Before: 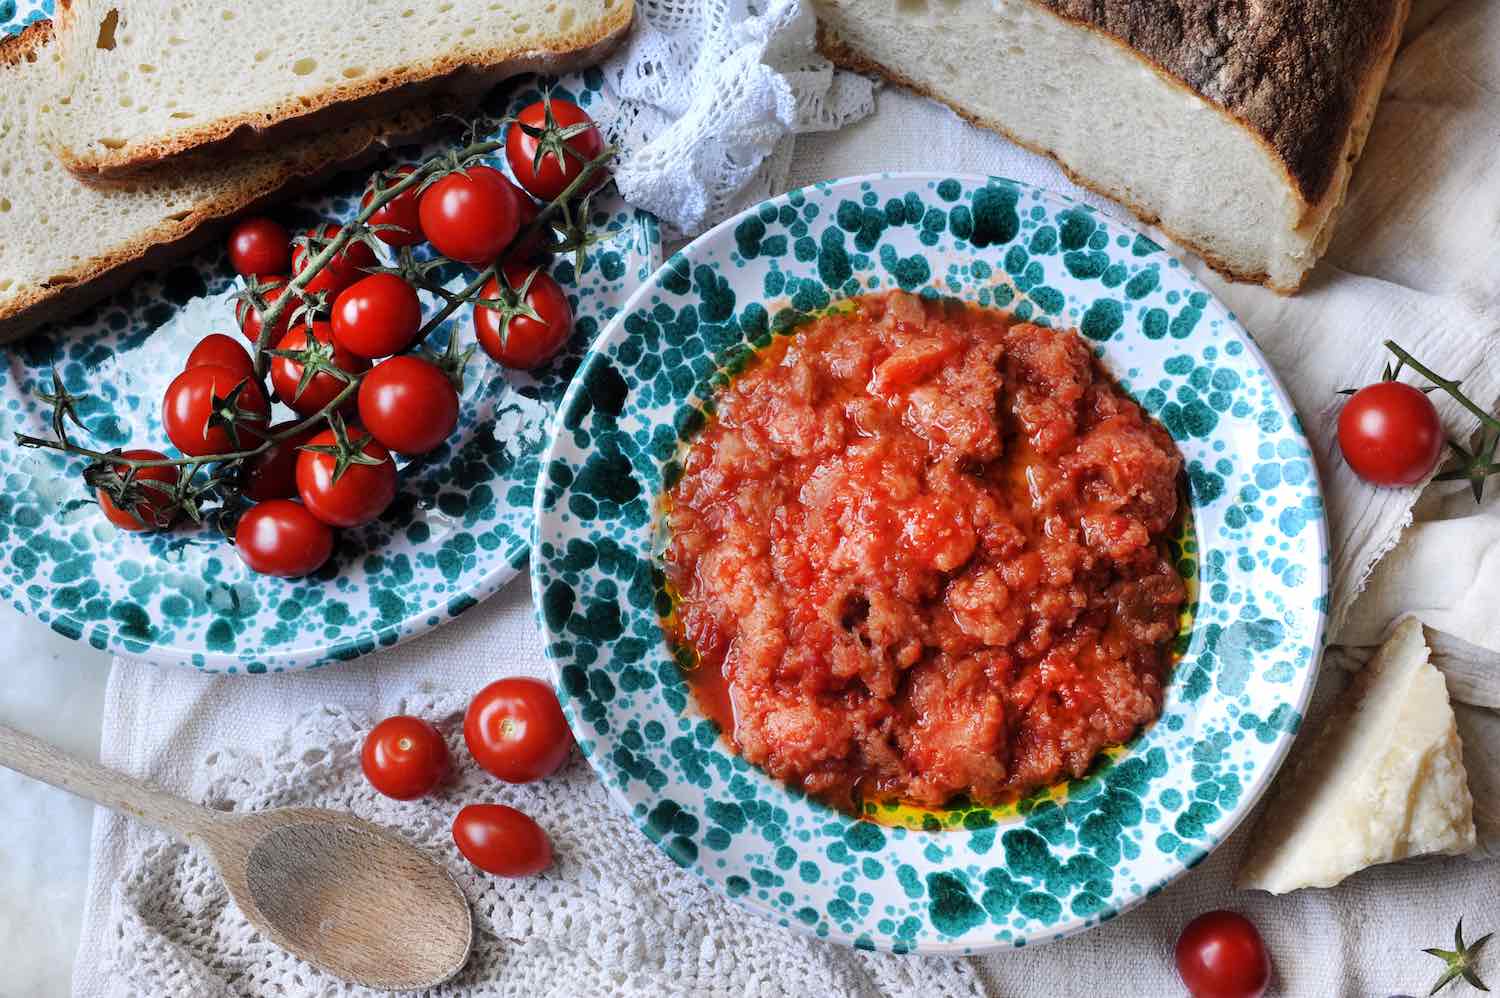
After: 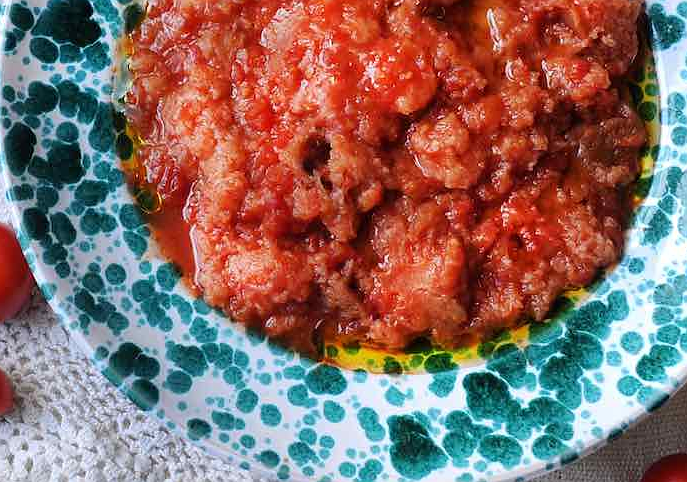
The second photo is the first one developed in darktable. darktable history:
crop: left 35.976%, top 45.819%, right 18.162%, bottom 5.807%
sharpen: radius 1
